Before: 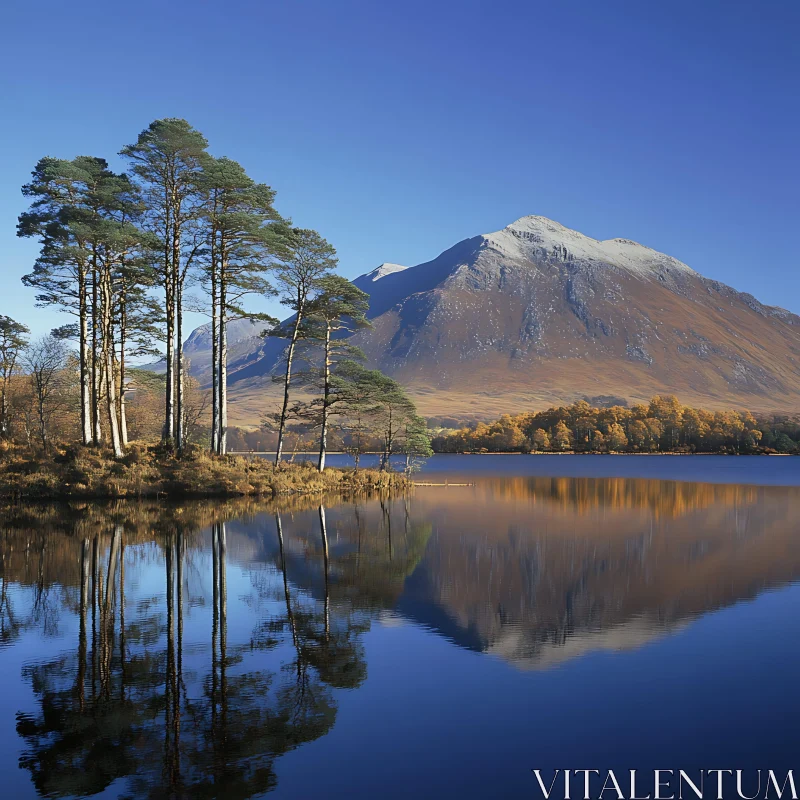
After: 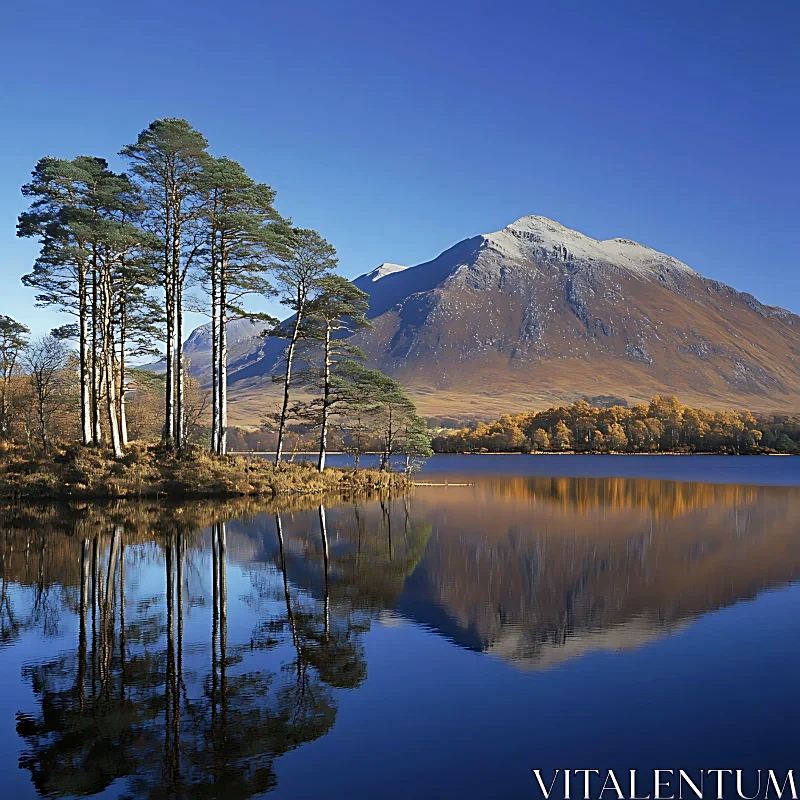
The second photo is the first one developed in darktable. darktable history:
sharpen: on, module defaults
tone equalizer: -7 EV 0.136 EV, mask exposure compensation -0.513 EV
haze removal: compatibility mode true, adaptive false
